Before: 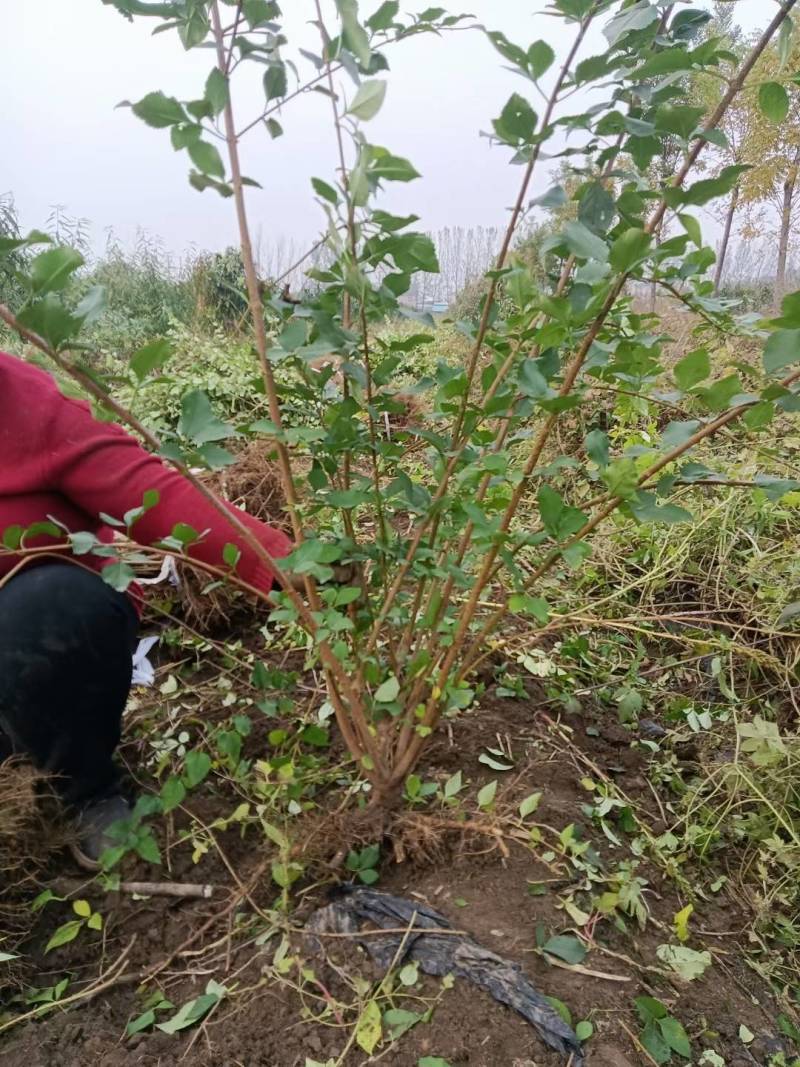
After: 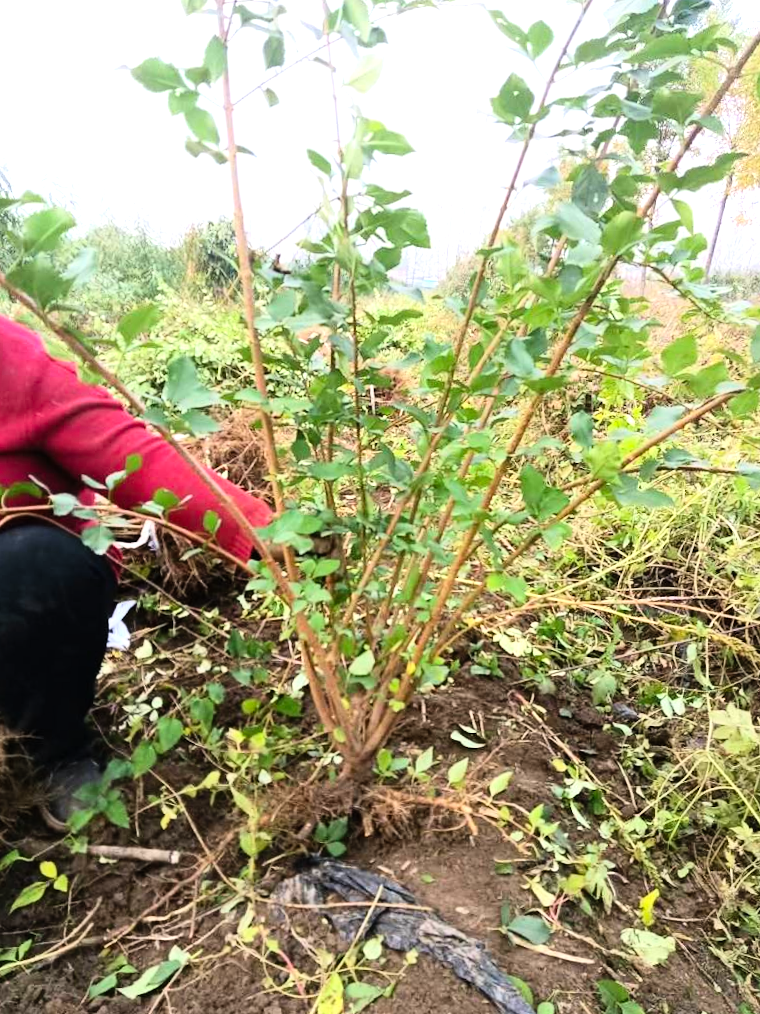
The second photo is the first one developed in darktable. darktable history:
contrast brightness saturation: contrast 0.203, brightness 0.157, saturation 0.221
crop and rotate: angle -2.25°
tone equalizer: -8 EV -1.05 EV, -7 EV -1.02 EV, -6 EV -0.873 EV, -5 EV -0.554 EV, -3 EV 0.594 EV, -2 EV 0.868 EV, -1 EV 1.01 EV, +0 EV 1.08 EV, luminance estimator HSV value / RGB max
